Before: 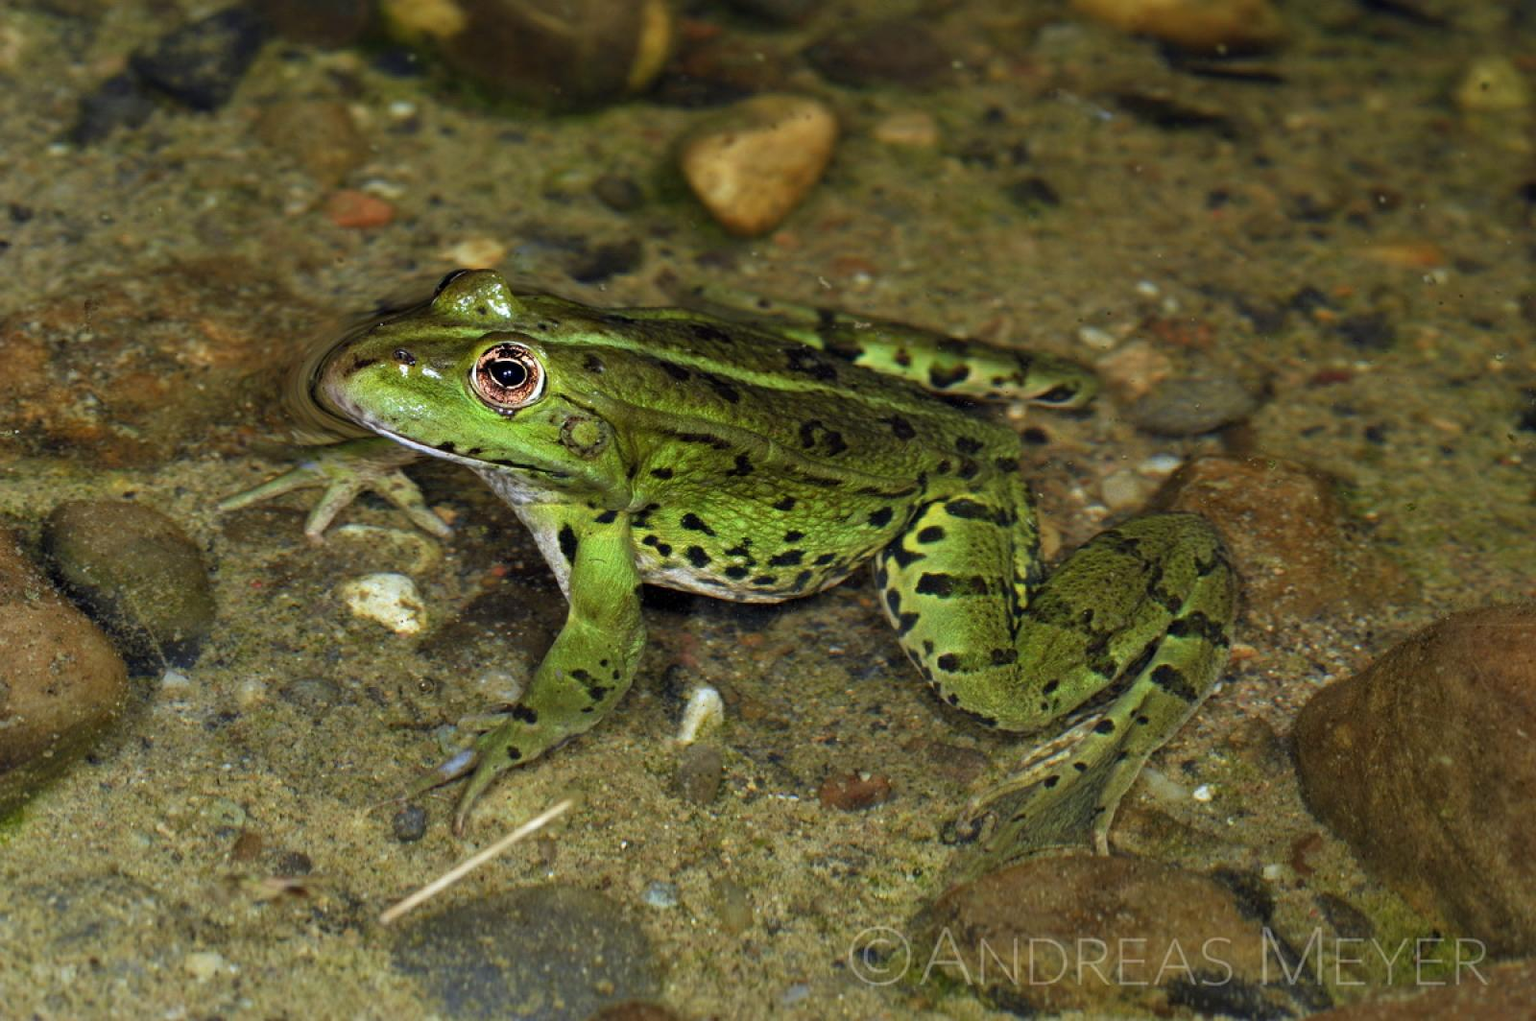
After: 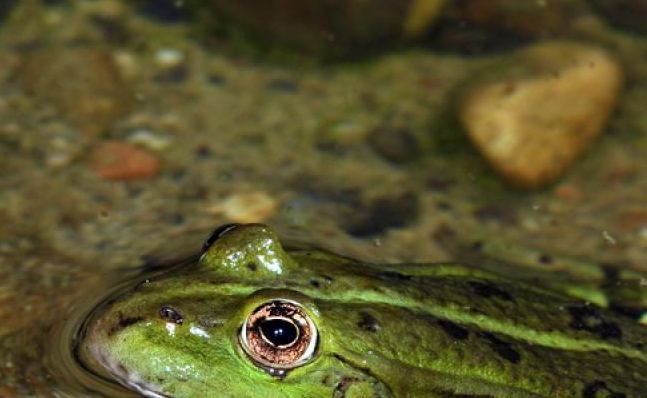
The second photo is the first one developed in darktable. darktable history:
crop: left 15.664%, top 5.428%, right 43.84%, bottom 57.074%
